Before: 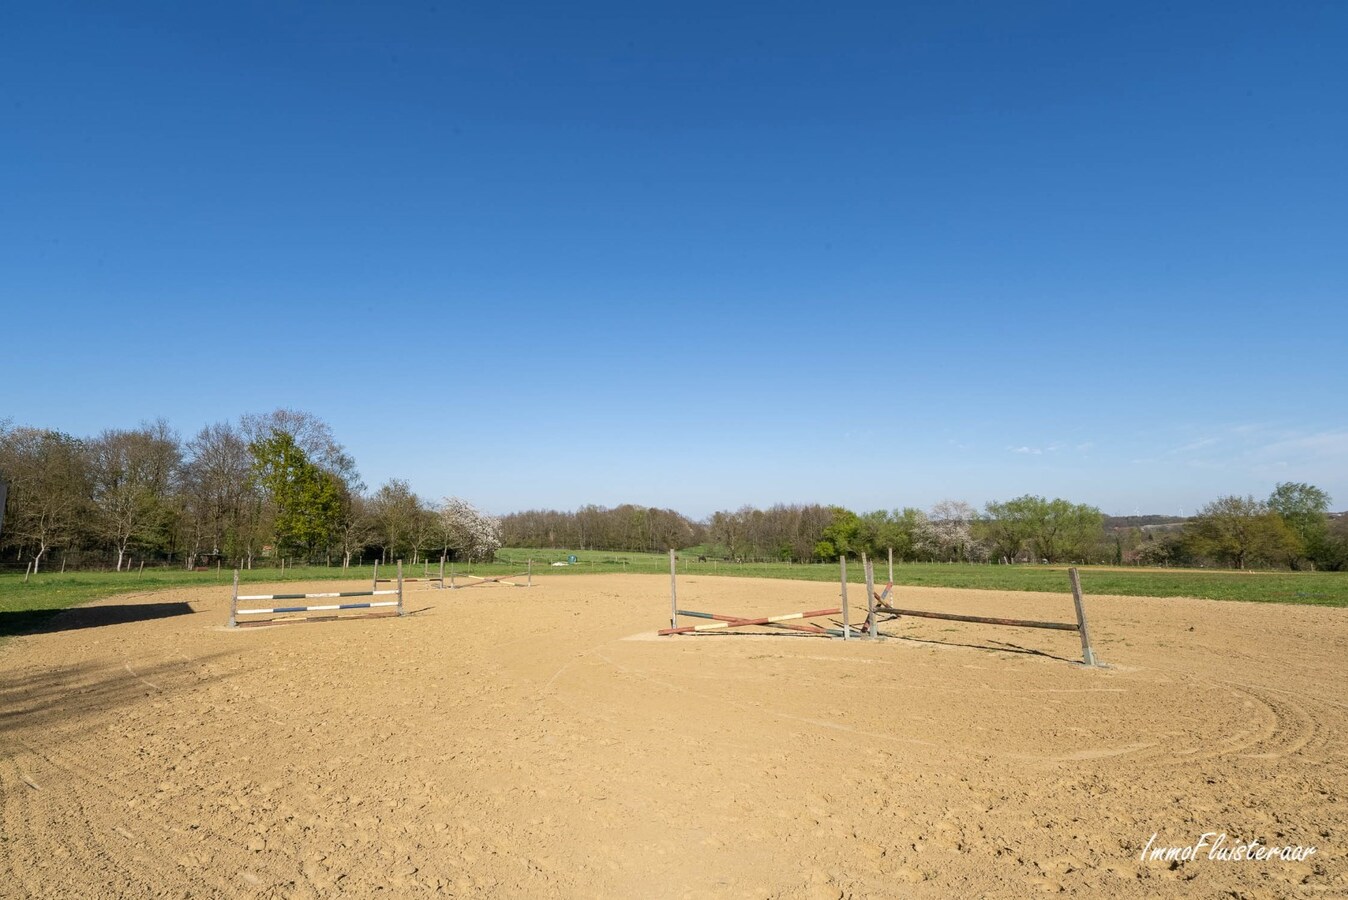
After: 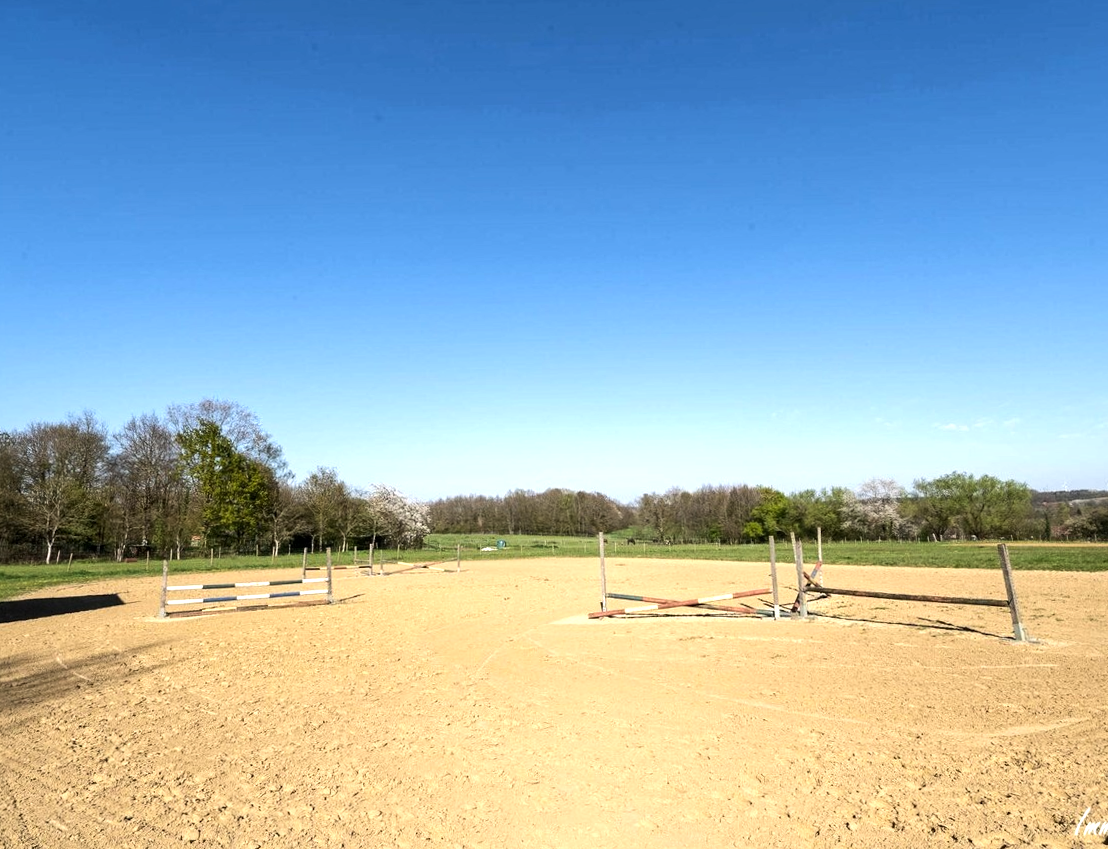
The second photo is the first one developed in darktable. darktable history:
local contrast: mode bilateral grid, contrast 20, coarseness 50, detail 120%, midtone range 0.2
tone equalizer: -8 EV -0.75 EV, -7 EV -0.7 EV, -6 EV -0.6 EV, -5 EV -0.4 EV, -3 EV 0.4 EV, -2 EV 0.6 EV, -1 EV 0.7 EV, +0 EV 0.75 EV, edges refinement/feathering 500, mask exposure compensation -1.57 EV, preserve details no
crop and rotate: angle 1°, left 4.281%, top 0.642%, right 11.383%, bottom 2.486%
exposure: black level correction 0, compensate exposure bias true, compensate highlight preservation false
